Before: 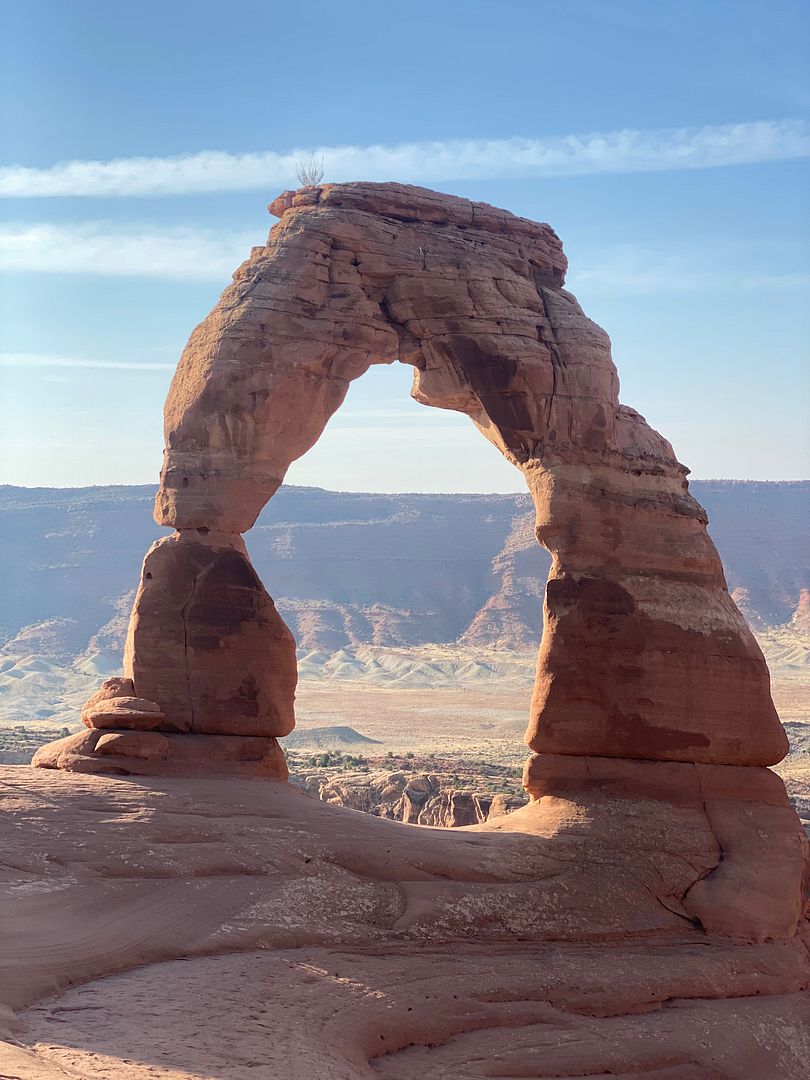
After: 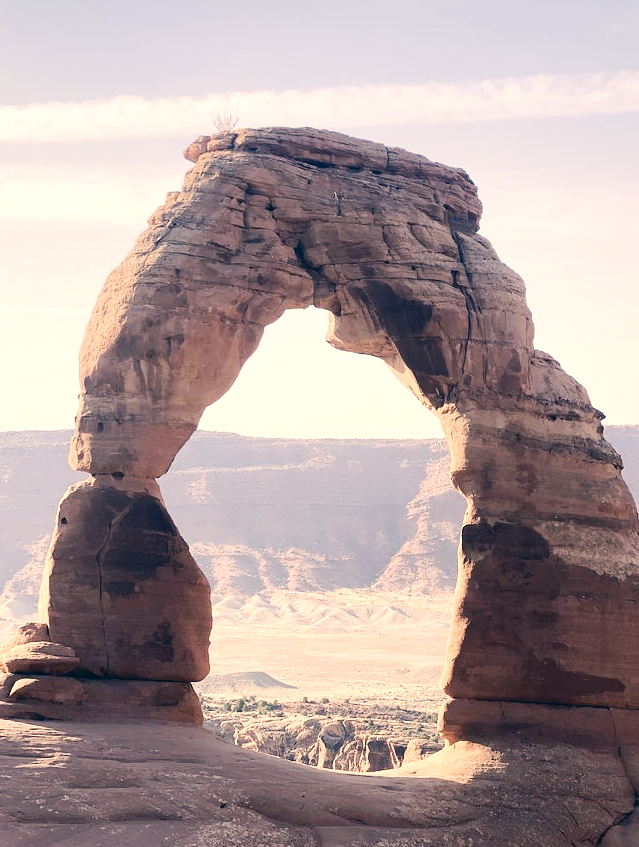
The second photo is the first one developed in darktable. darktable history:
contrast brightness saturation: contrast 0.103, saturation -0.357
exposure: exposure 0.515 EV, compensate highlight preservation false
contrast equalizer: octaves 7, y [[0.5 ×4, 0.483, 0.43], [0.5 ×6], [0.5 ×6], [0 ×6], [0 ×6]]
color correction: highlights a* 10.32, highlights b* 14.53, shadows a* -10.03, shadows b* -14.91
tone curve: curves: ch0 [(0, 0) (0.003, 0.005) (0.011, 0.013) (0.025, 0.027) (0.044, 0.044) (0.069, 0.06) (0.1, 0.081) (0.136, 0.114) (0.177, 0.16) (0.224, 0.211) (0.277, 0.277) (0.335, 0.354) (0.399, 0.435) (0.468, 0.538) (0.543, 0.626) (0.623, 0.708) (0.709, 0.789) (0.801, 0.867) (0.898, 0.935) (1, 1)], preserve colors none
crop and rotate: left 10.606%, top 5.118%, right 10.502%, bottom 16.444%
